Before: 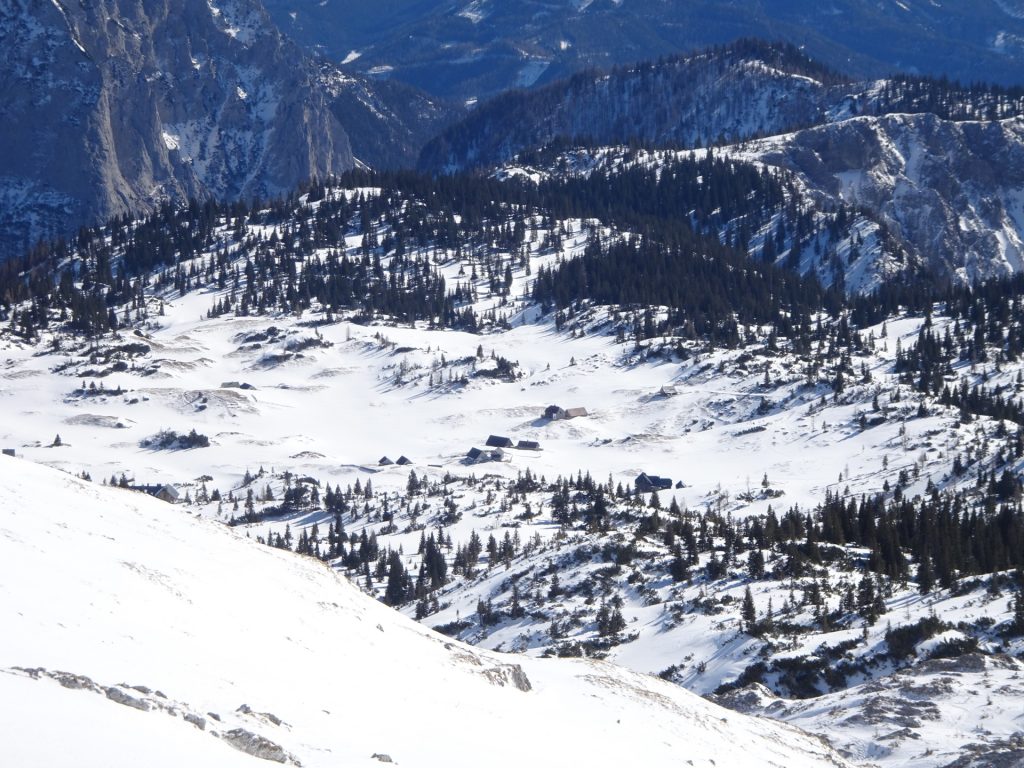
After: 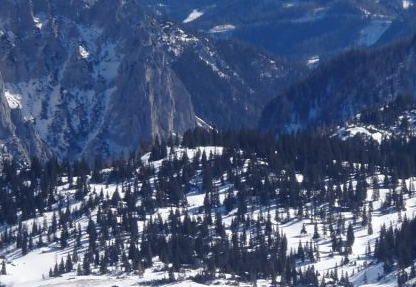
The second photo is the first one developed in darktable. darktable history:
crop: left 15.49%, top 5.443%, right 43.859%, bottom 57.1%
